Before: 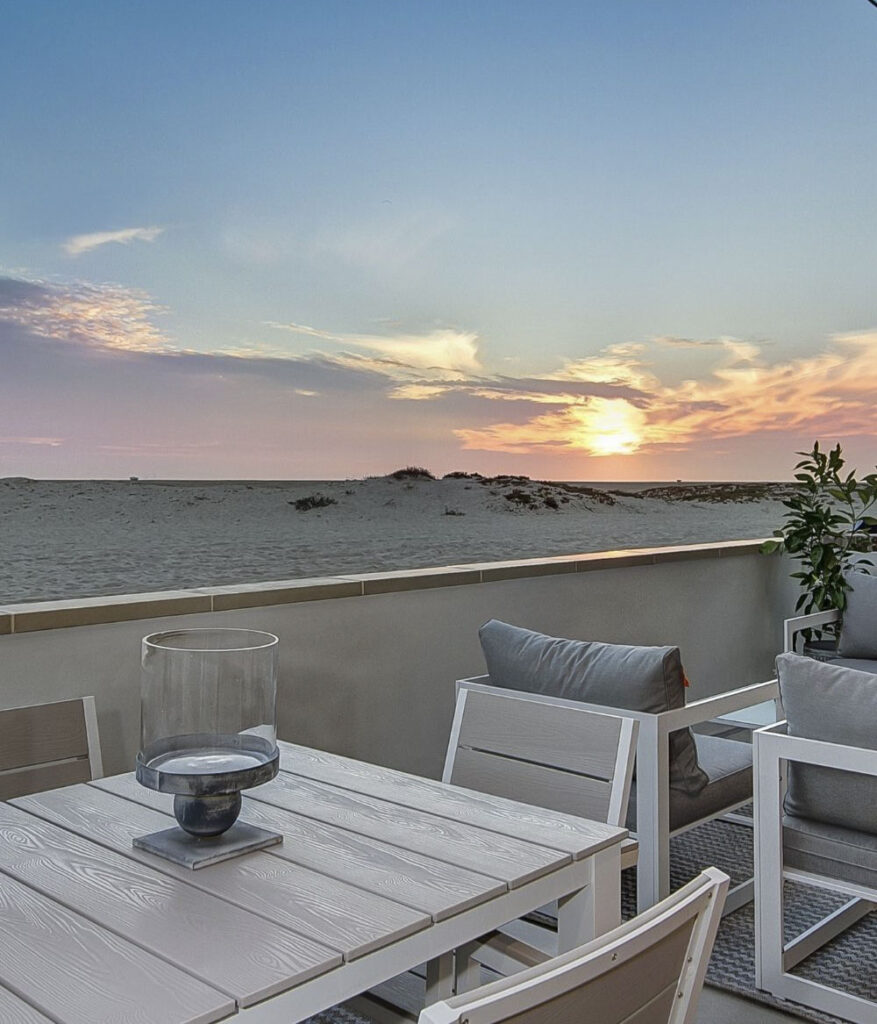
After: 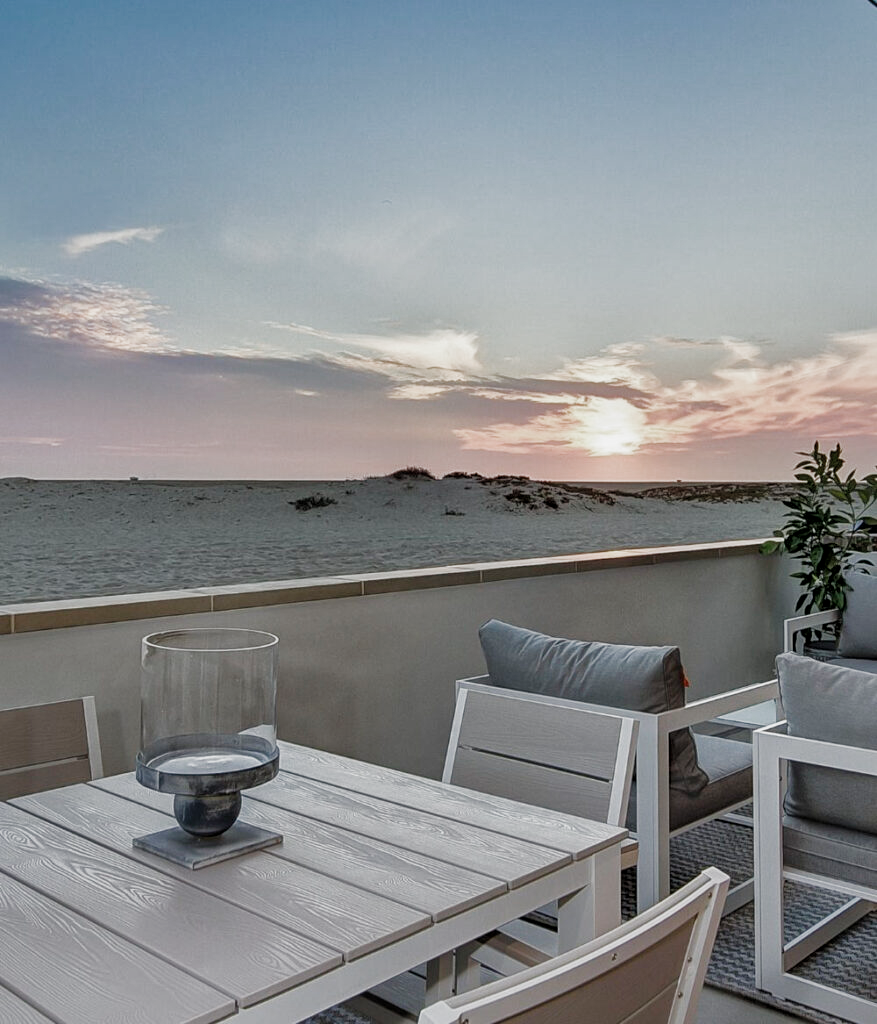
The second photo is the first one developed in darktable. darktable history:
local contrast: mode bilateral grid, contrast 19, coarseness 51, detail 128%, midtone range 0.2
filmic rgb: black relative exposure -8.02 EV, white relative exposure 4.02 EV, threshold 2.99 EV, hardness 4.18, contrast 0.922, preserve chrominance RGB euclidean norm (legacy), color science v4 (2020), enable highlight reconstruction true
